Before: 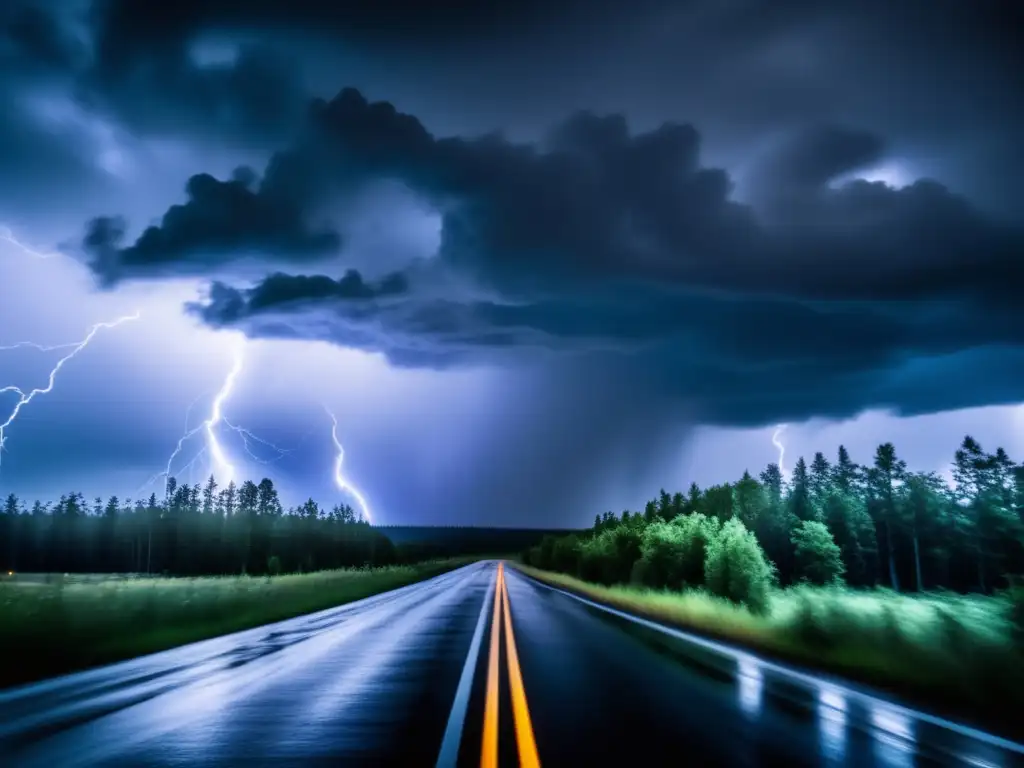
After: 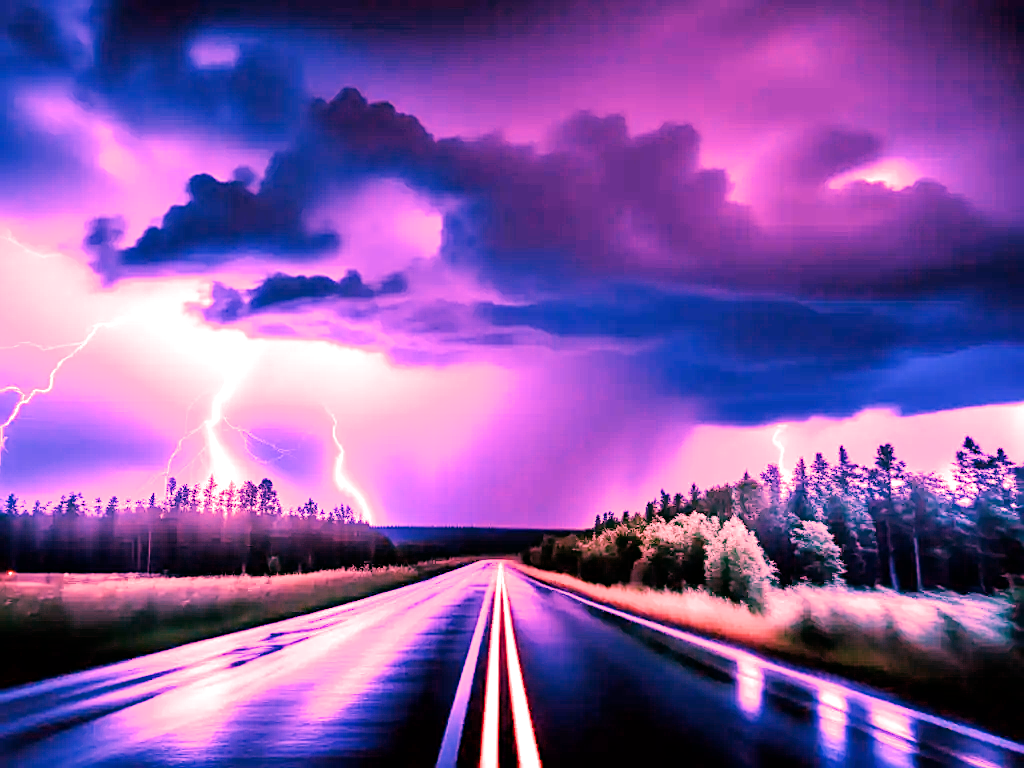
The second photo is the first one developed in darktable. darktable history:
exposure: black level correction 0.001, exposure 0.5 EV, compensate exposure bias true, compensate highlight preservation false
filmic rgb: black relative exposure -7.32 EV, white relative exposure 5.09 EV, hardness 3.2
white balance: red 4.26, blue 1.802
sharpen: on, module defaults
